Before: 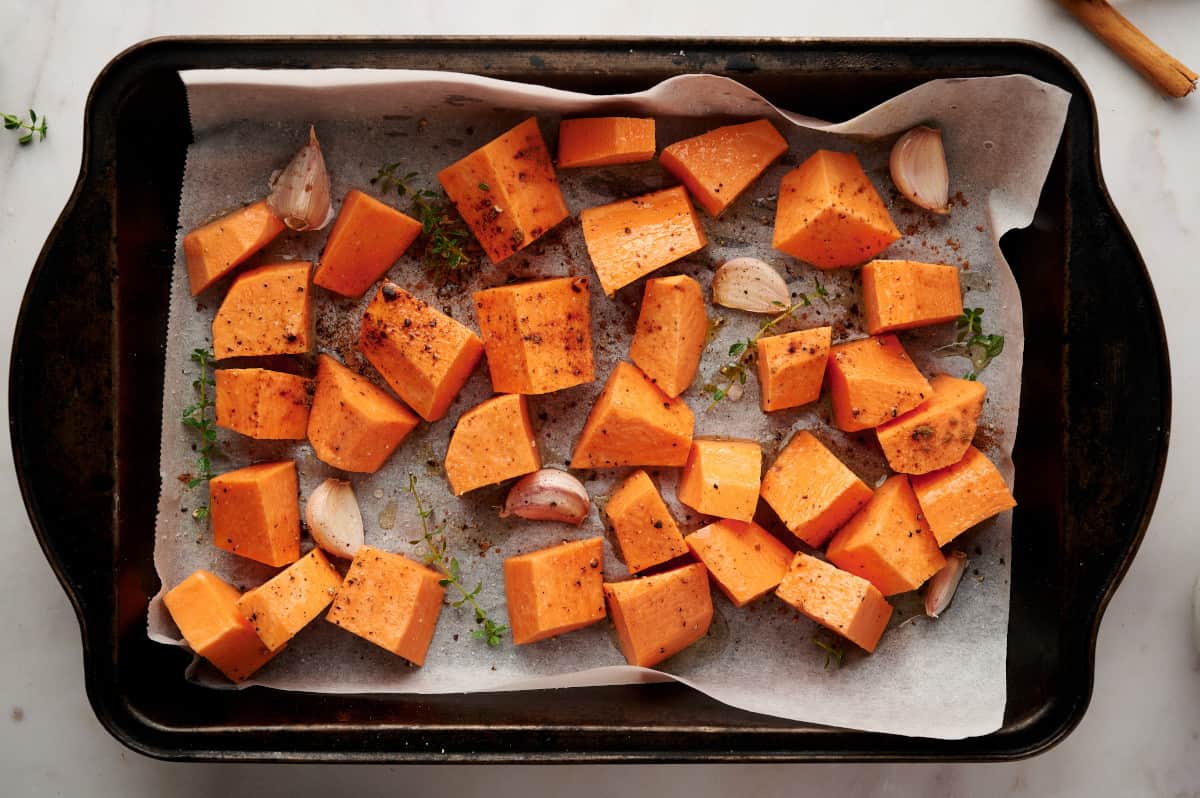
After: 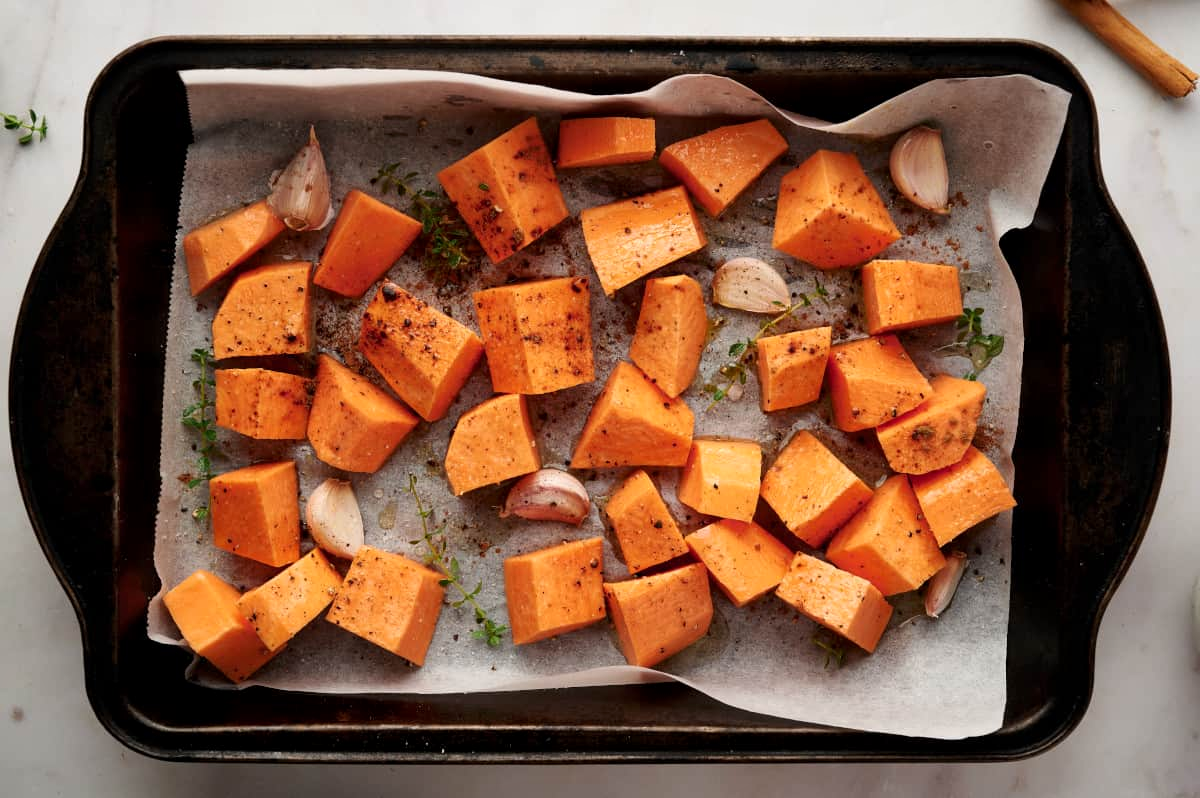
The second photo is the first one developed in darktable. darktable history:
tone equalizer: on, module defaults
local contrast: mode bilateral grid, contrast 20, coarseness 50, detail 120%, midtone range 0.2
